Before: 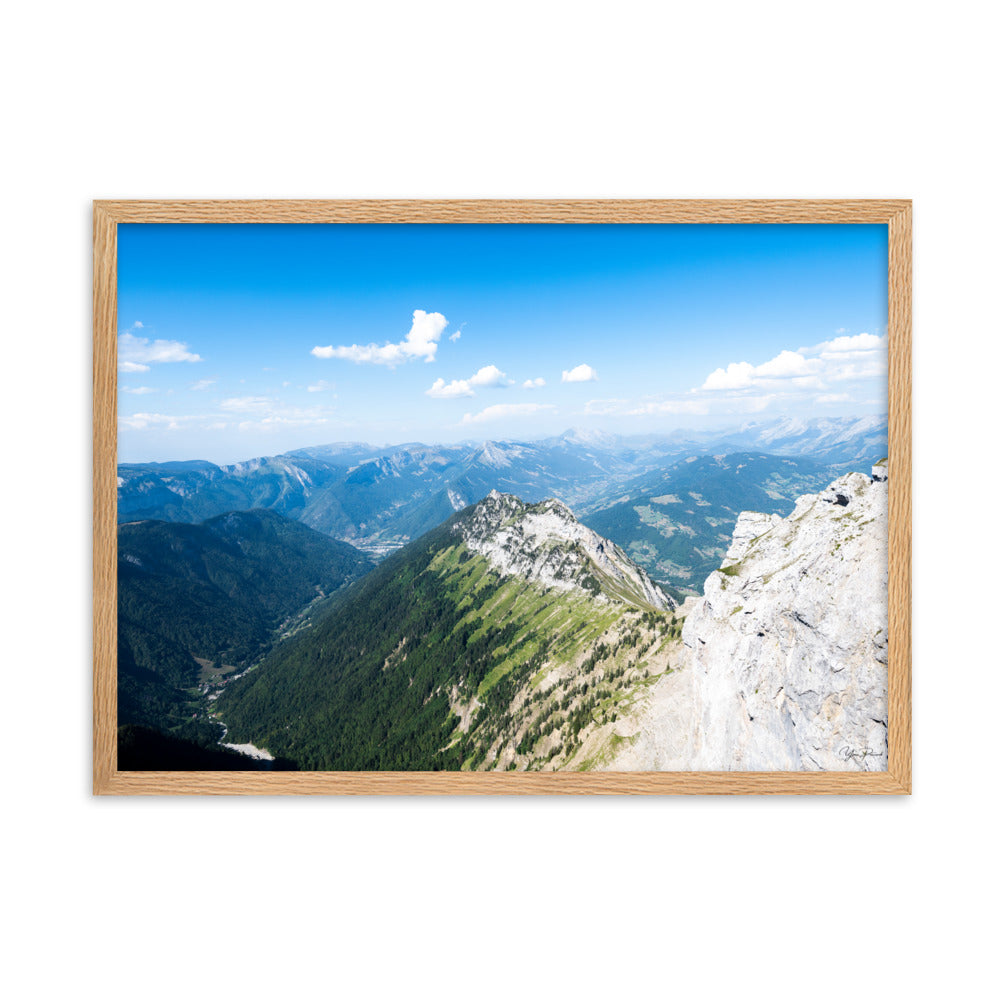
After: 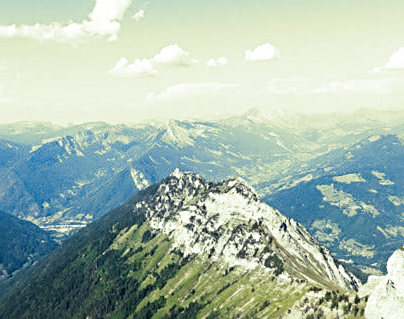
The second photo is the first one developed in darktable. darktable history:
sharpen: radius 3.119
split-toning: shadows › hue 290.82°, shadows › saturation 0.34, highlights › saturation 0.38, balance 0, compress 50%
crop: left 31.751%, top 32.172%, right 27.8%, bottom 35.83%
